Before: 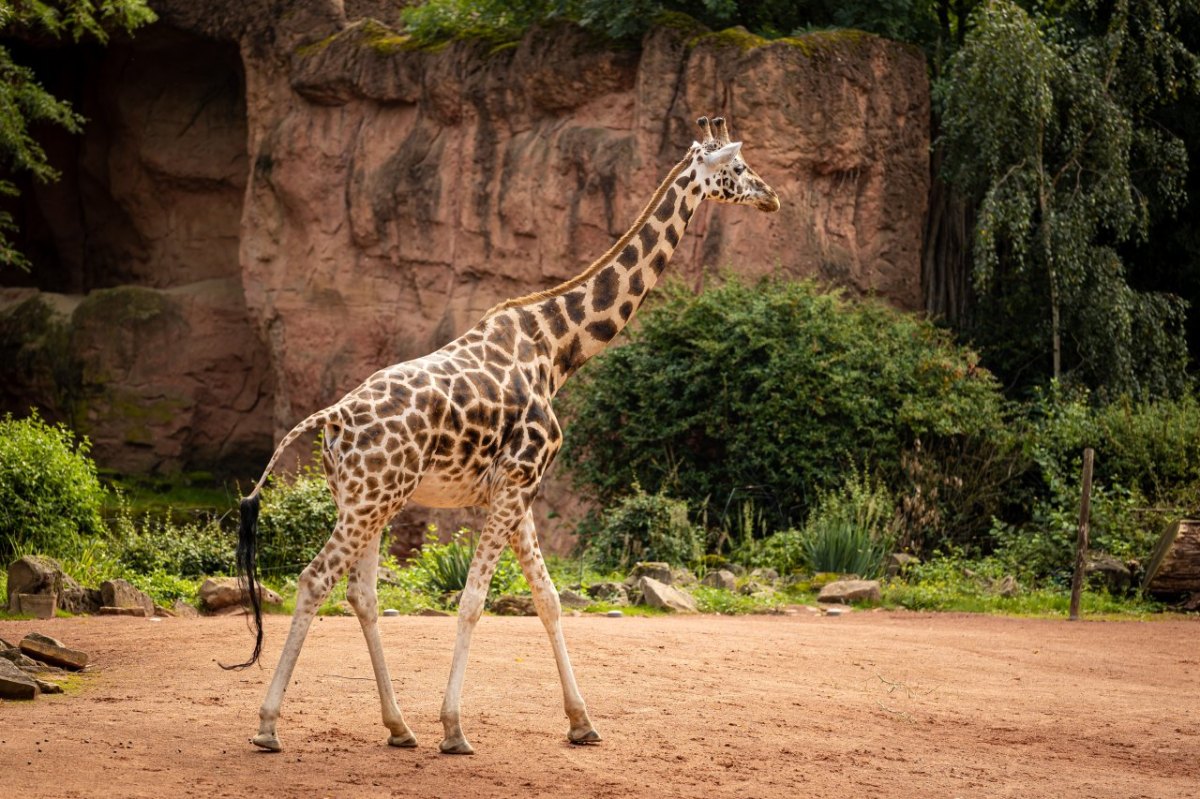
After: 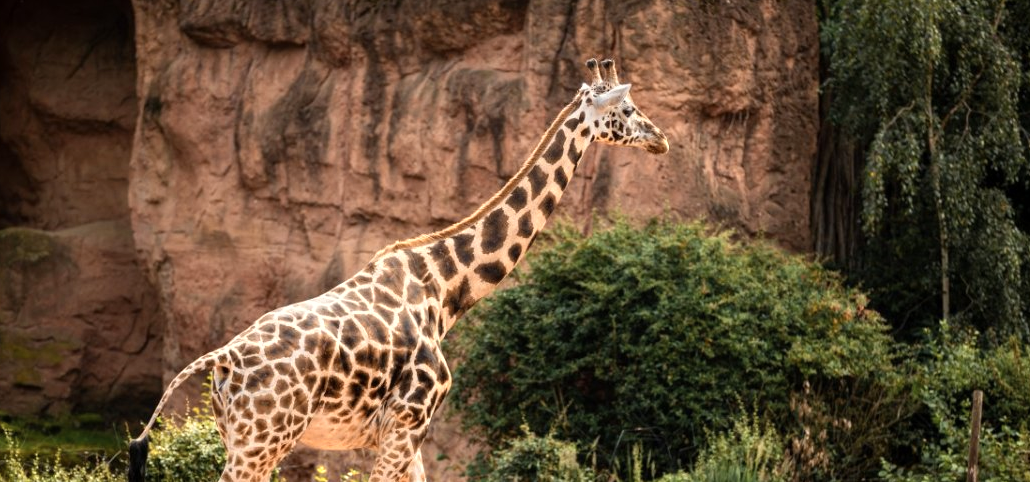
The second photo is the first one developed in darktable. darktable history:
color zones: curves: ch0 [(0.018, 0.548) (0.197, 0.654) (0.425, 0.447) (0.605, 0.658) (0.732, 0.579)]; ch1 [(0.105, 0.531) (0.224, 0.531) (0.386, 0.39) (0.618, 0.456) (0.732, 0.456) (0.956, 0.421)]; ch2 [(0.039, 0.583) (0.215, 0.465) (0.399, 0.544) (0.465, 0.548) (0.614, 0.447) (0.724, 0.43) (0.882, 0.623) (0.956, 0.632)]
crop and rotate: left 9.319%, top 7.298%, right 4.839%, bottom 32.33%
